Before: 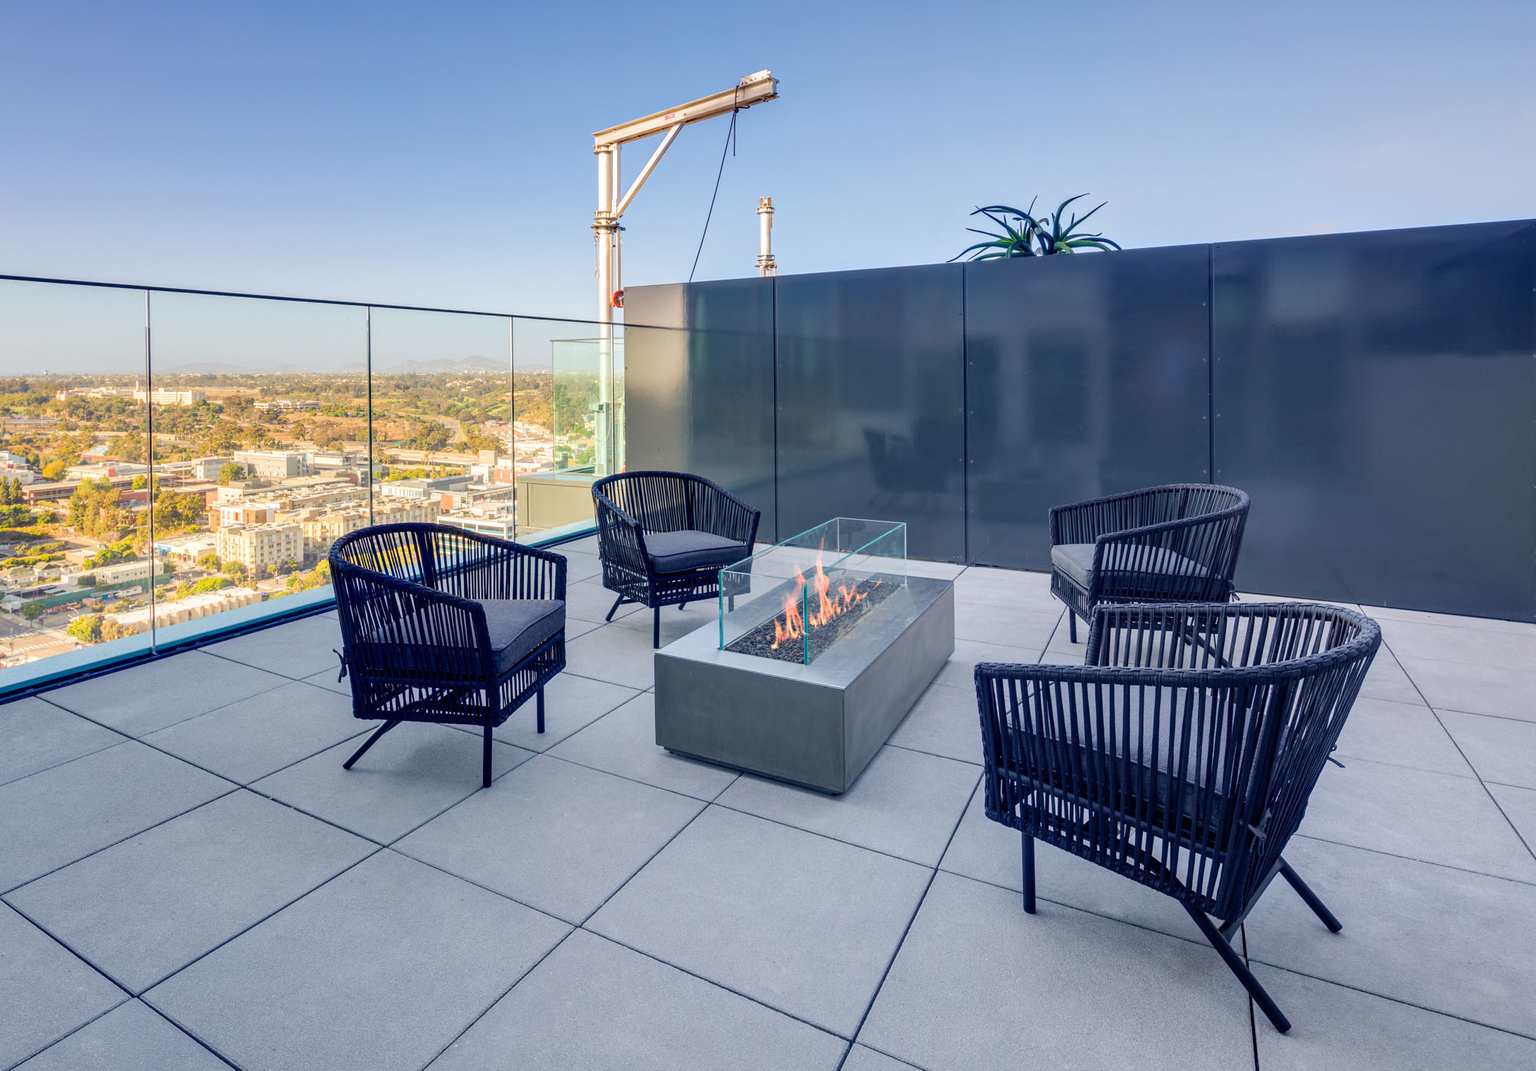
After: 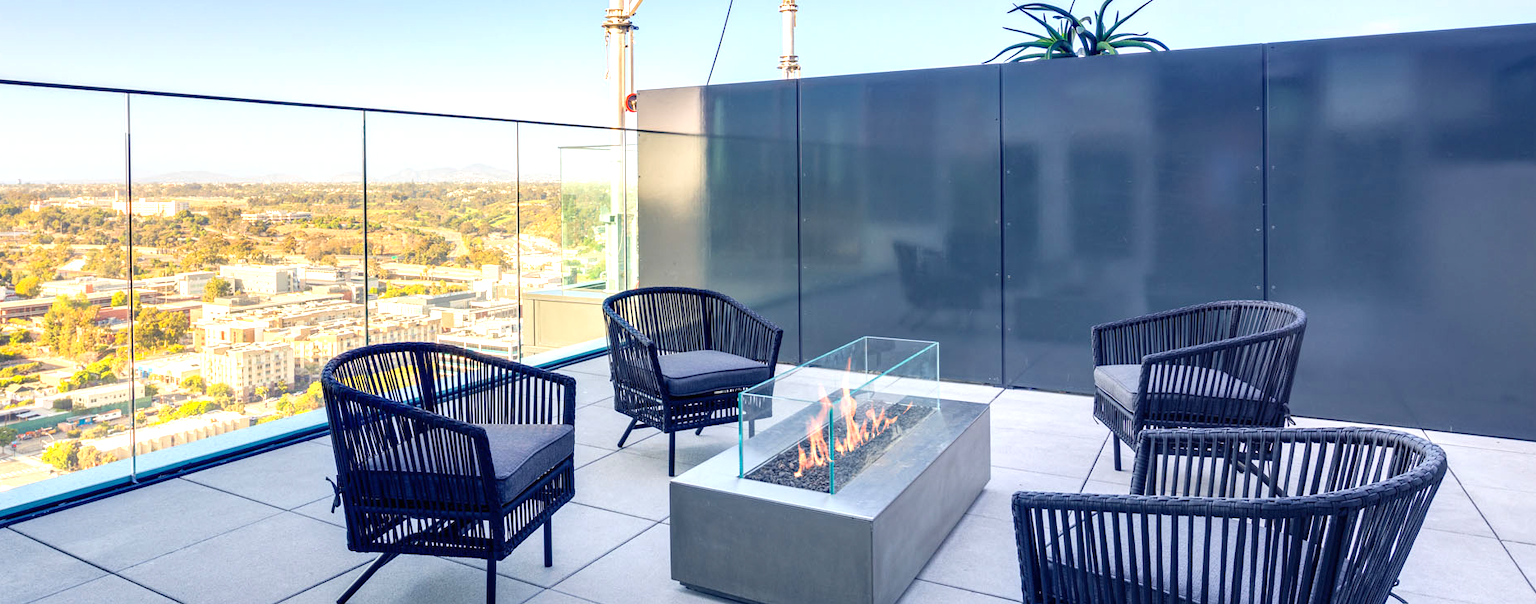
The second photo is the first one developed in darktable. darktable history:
crop: left 1.851%, top 18.971%, right 4.615%, bottom 28.207%
exposure: black level correction 0, exposure 0.701 EV, compensate exposure bias true, compensate highlight preservation false
